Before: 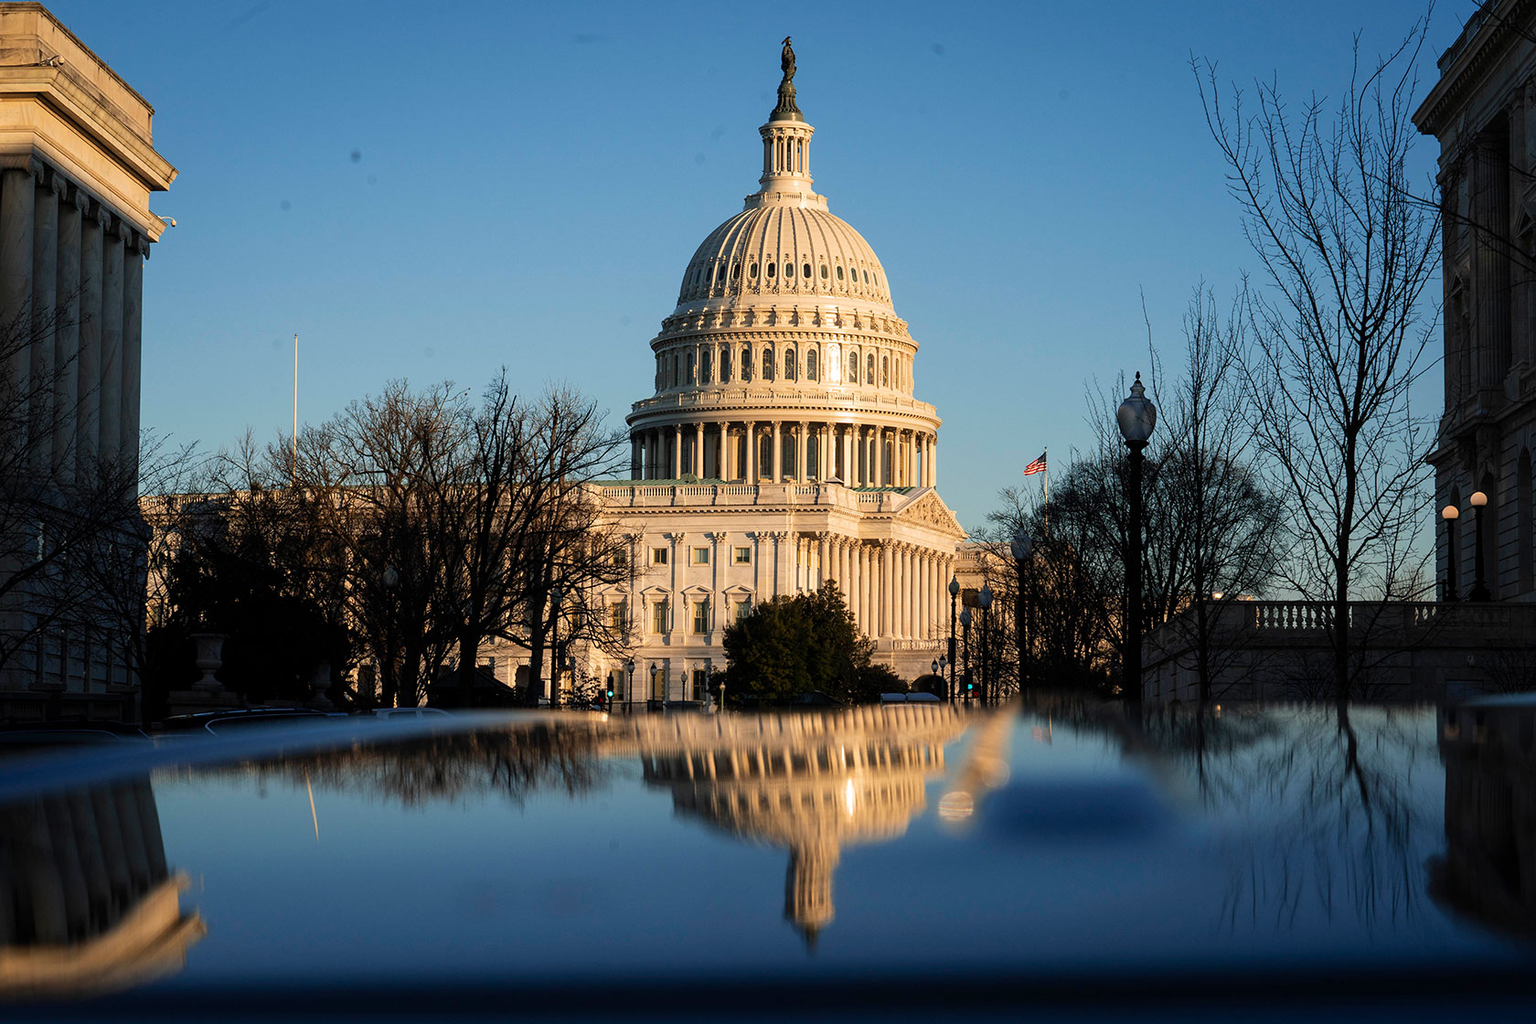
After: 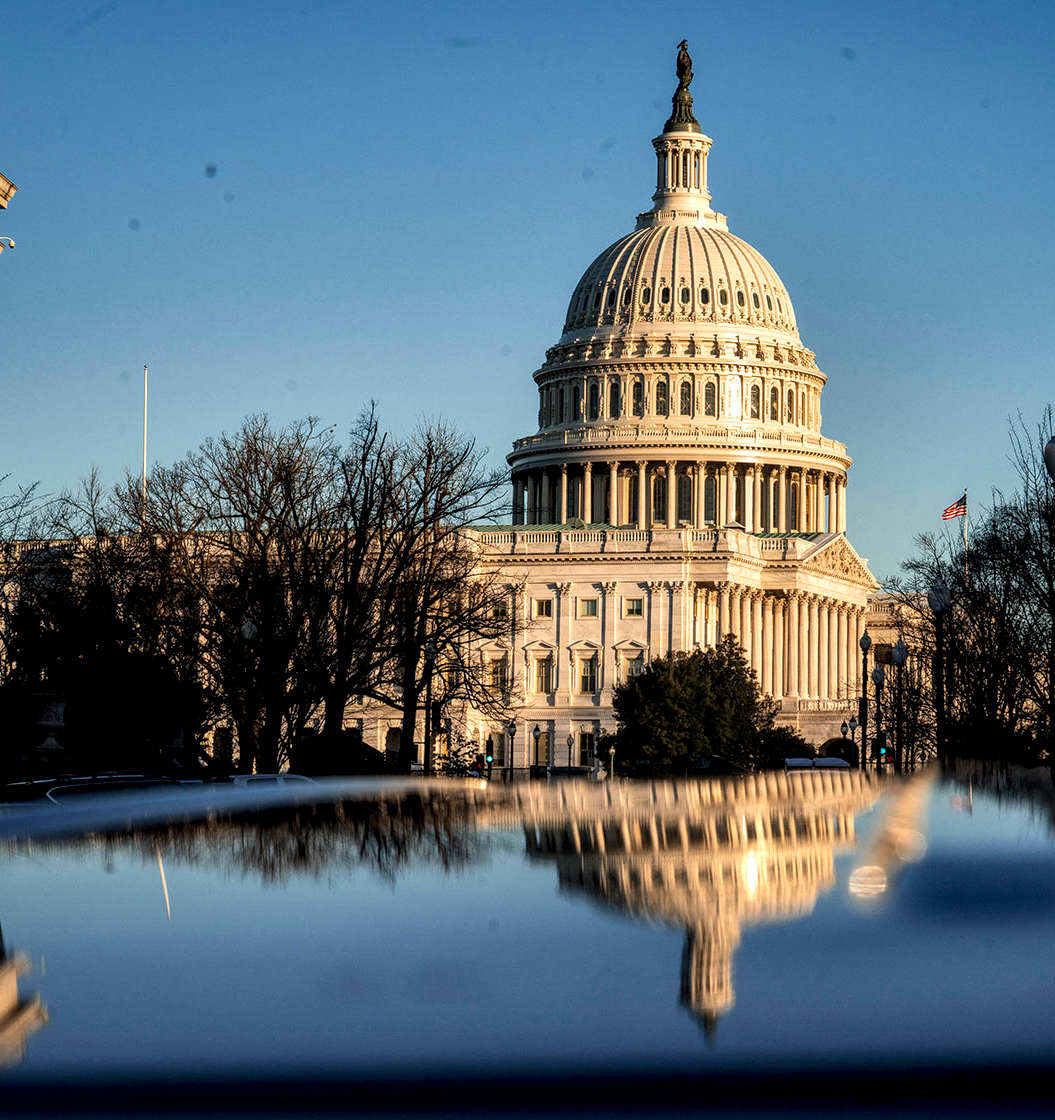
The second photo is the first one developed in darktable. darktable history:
crop: left 10.644%, right 26.528%
local contrast: detail 160%
shadows and highlights: shadows 24.5, highlights -78.15, soften with gaussian
